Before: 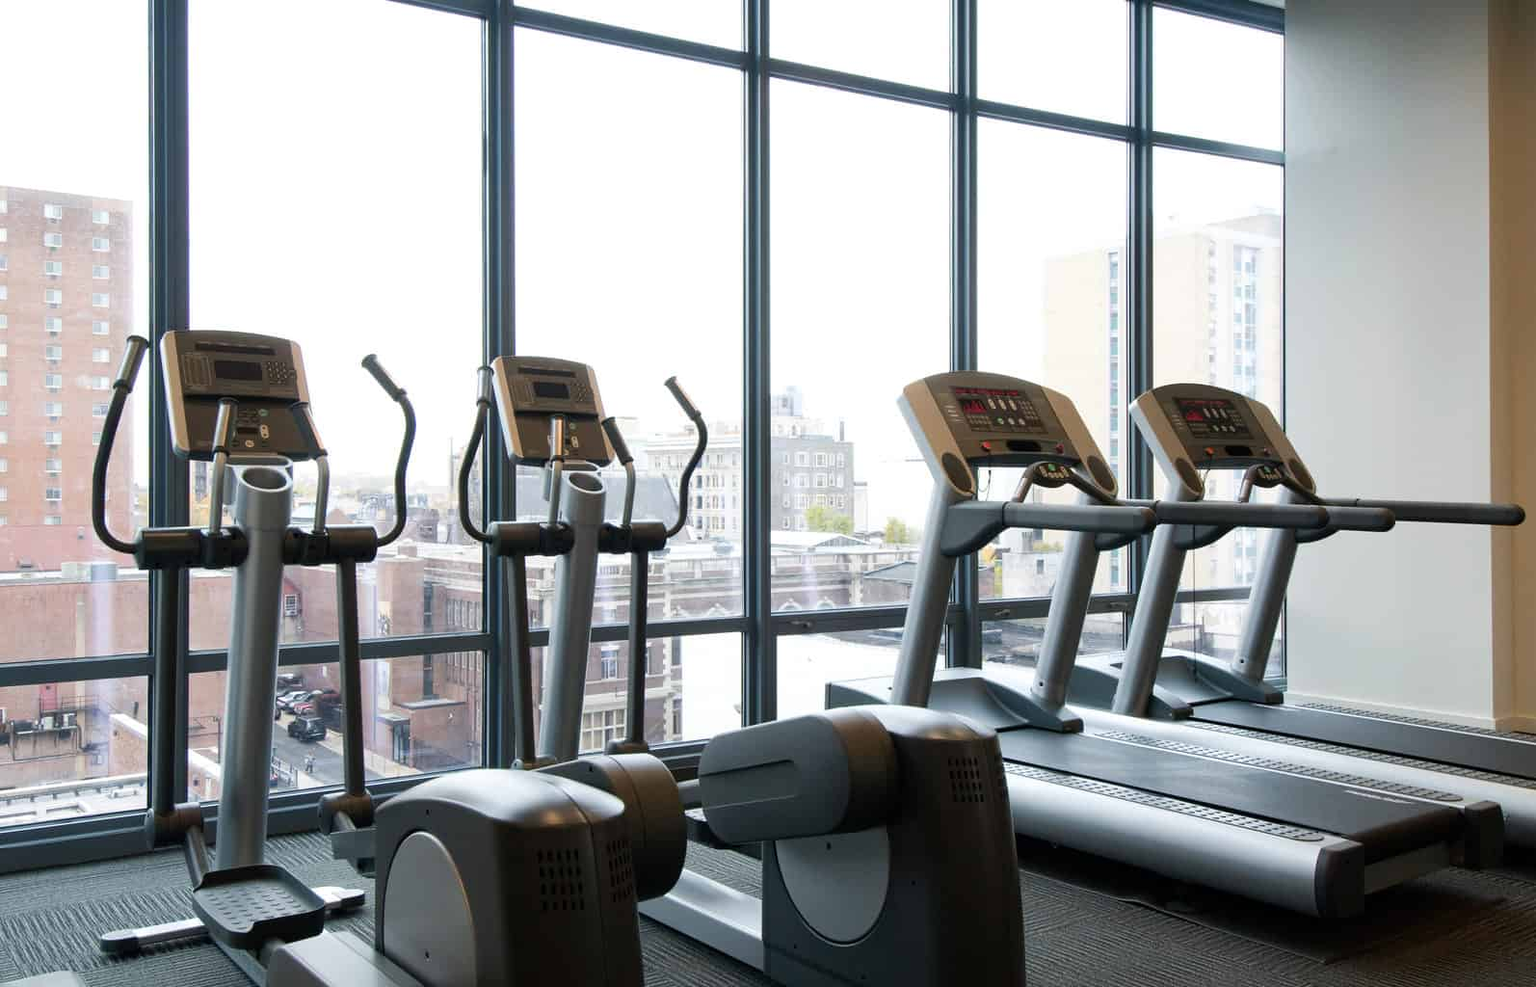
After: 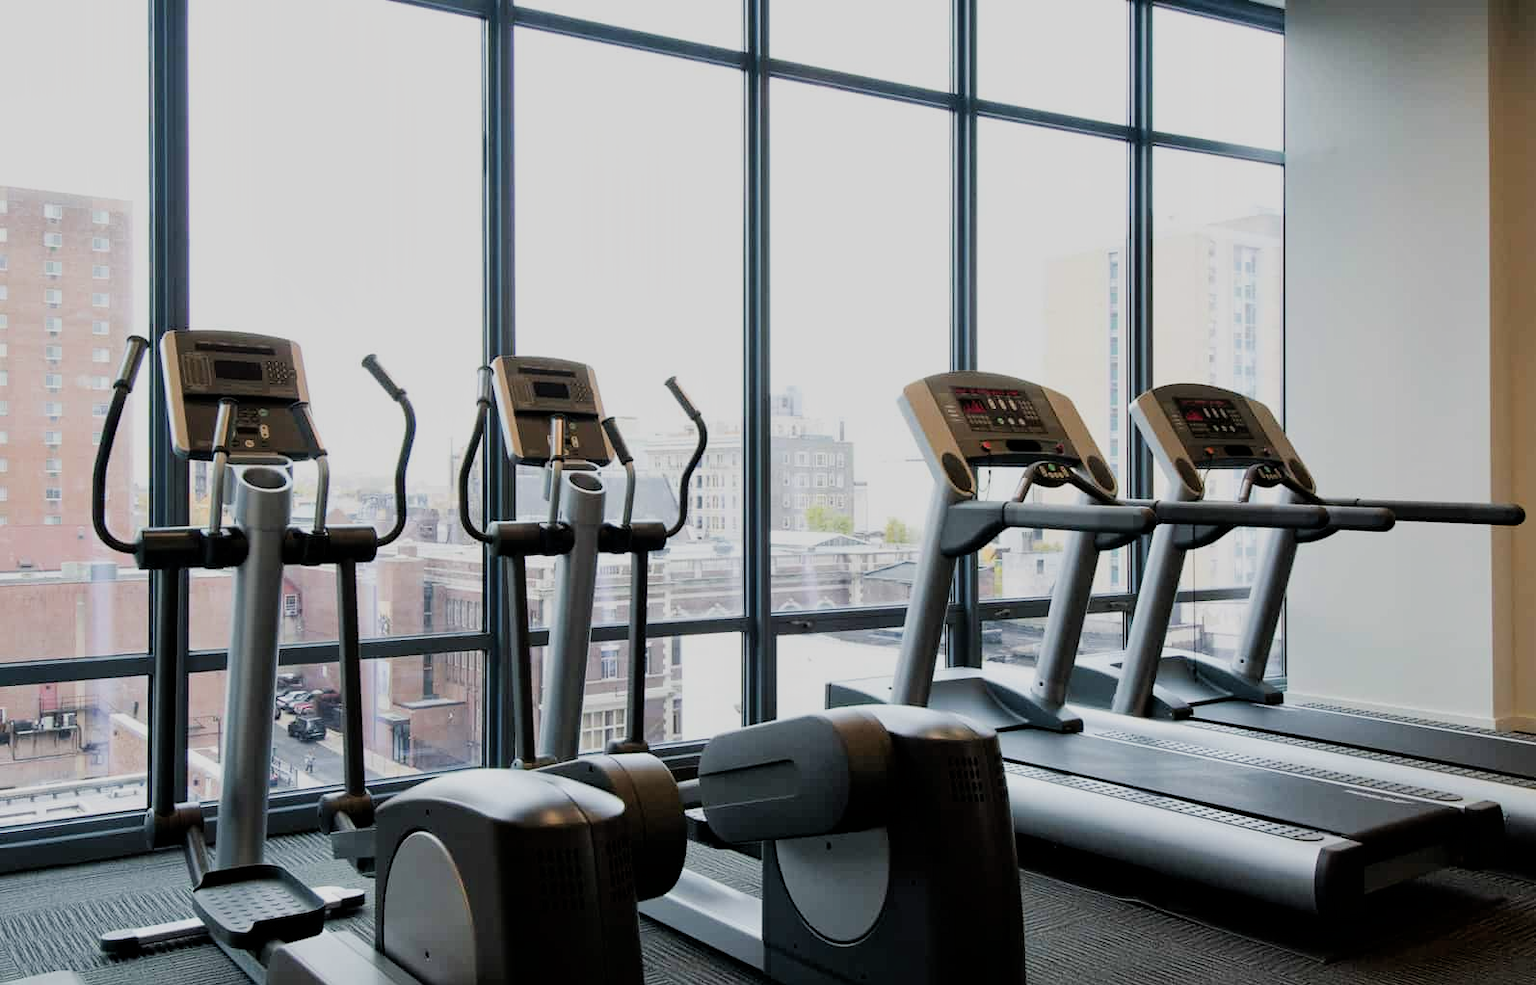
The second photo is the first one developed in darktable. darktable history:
tone equalizer: on, module defaults
contrast equalizer: octaves 7, y [[0.524 ×6], [0.512 ×6], [0.379 ×6], [0 ×6], [0 ×6]]
filmic rgb: black relative exposure -7.65 EV, white relative exposure 4.56 EV, hardness 3.61
crop: bottom 0.071%
